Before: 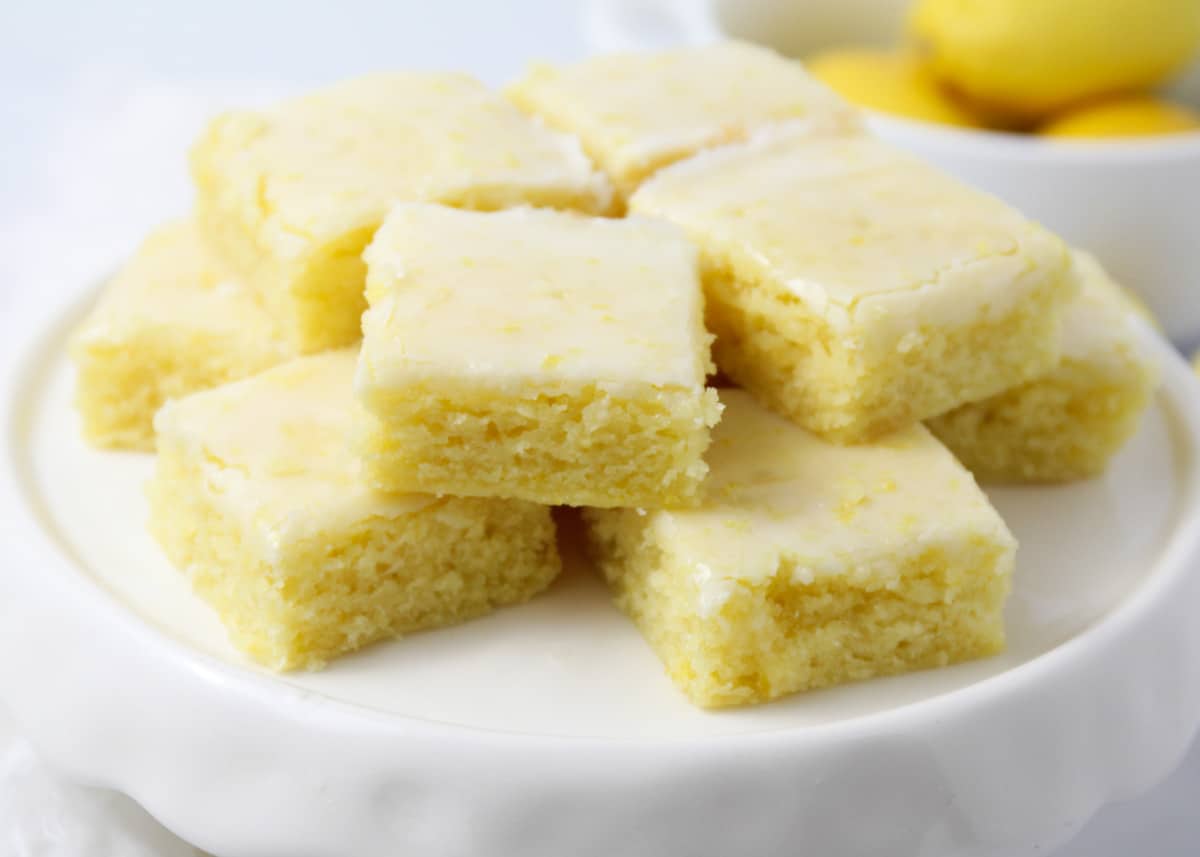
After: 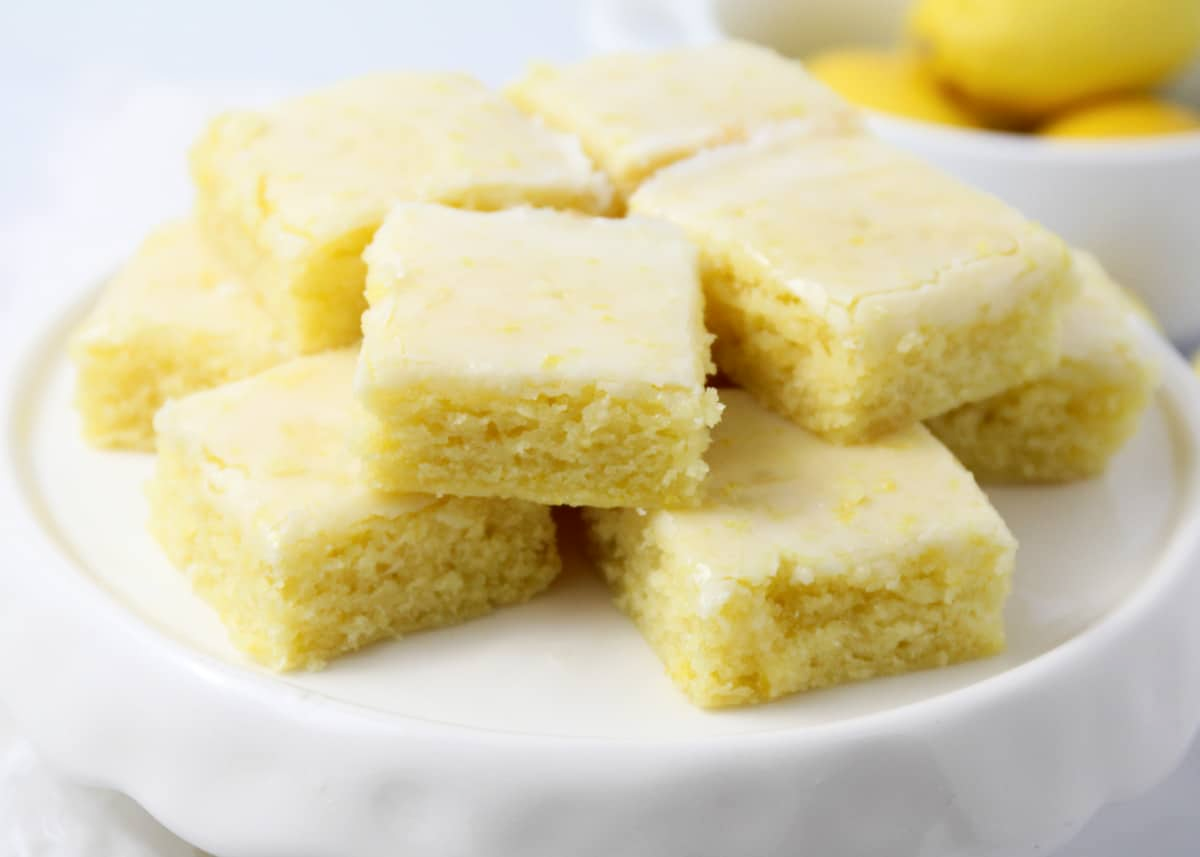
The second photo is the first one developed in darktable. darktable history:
tone curve: curves: ch0 [(0, 0) (0.08, 0.069) (0.4, 0.391) (0.6, 0.609) (0.92, 0.93) (1, 1)], color space Lab, independent channels, preserve colors none
